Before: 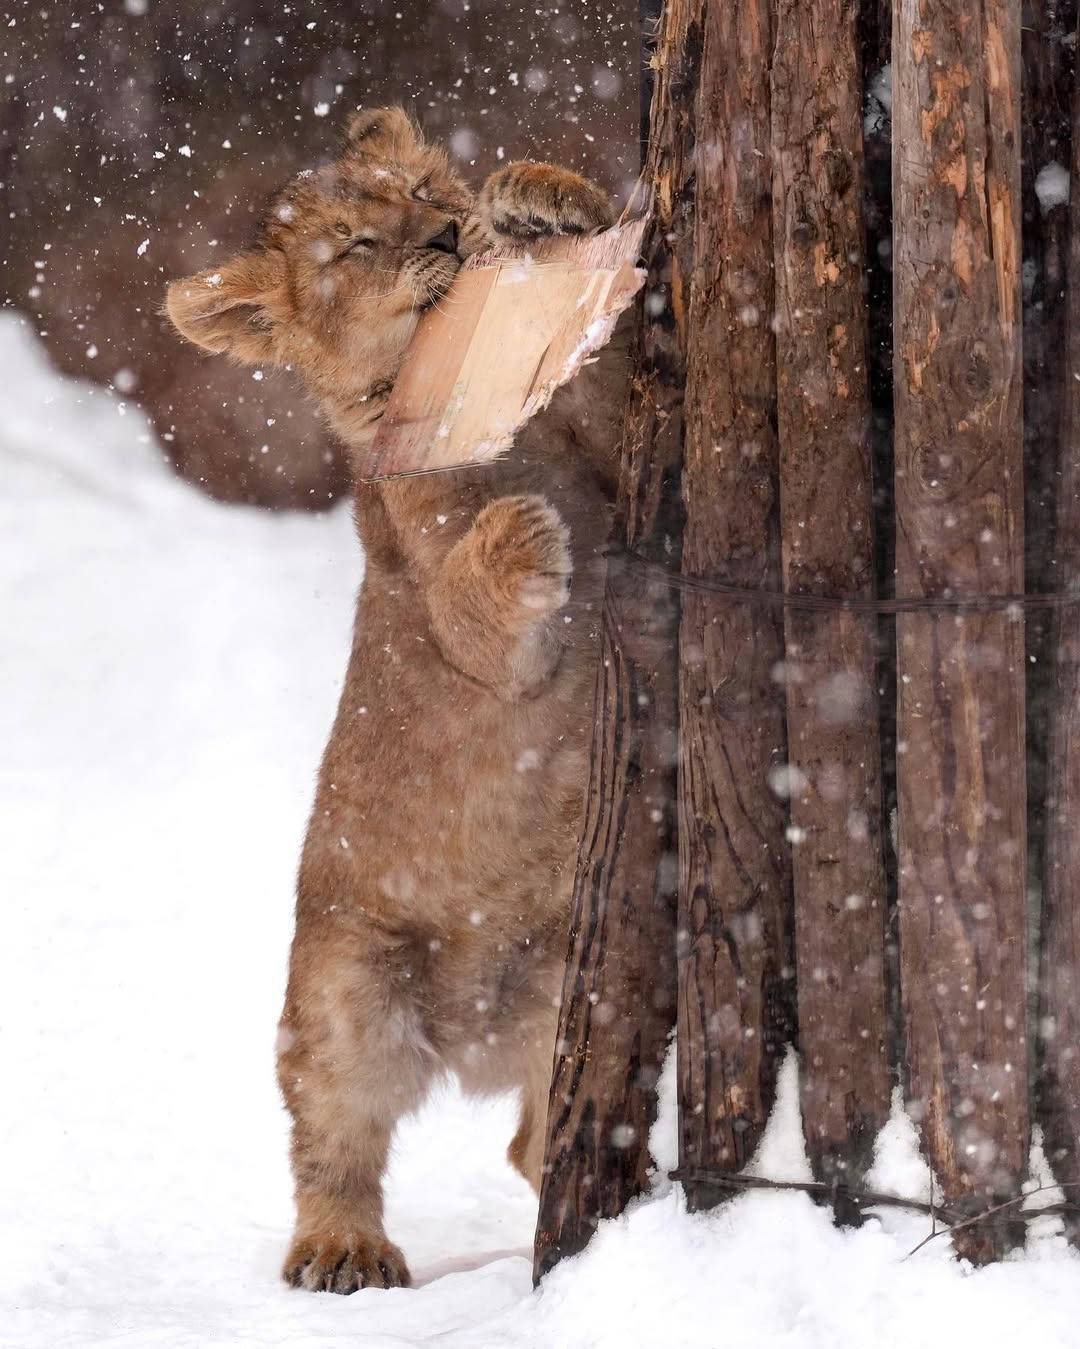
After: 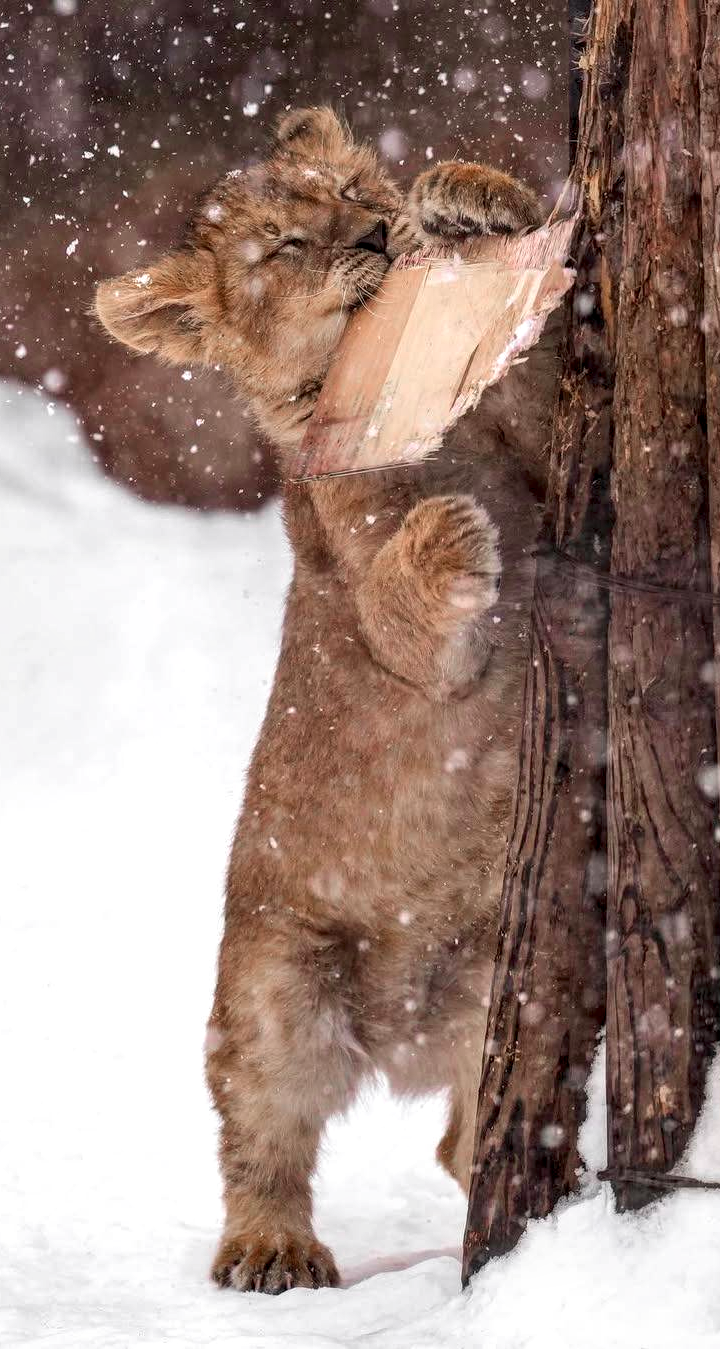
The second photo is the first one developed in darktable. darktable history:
local contrast: highlights 40%, shadows 60%, detail 136%, midtone range 0.514
color zones: curves: ch1 [(0, 0.638) (0.193, 0.442) (0.286, 0.15) (0.429, 0.14) (0.571, 0.142) (0.714, 0.154) (0.857, 0.175) (1, 0.638)]
crop and rotate: left 6.617%, right 26.717%
